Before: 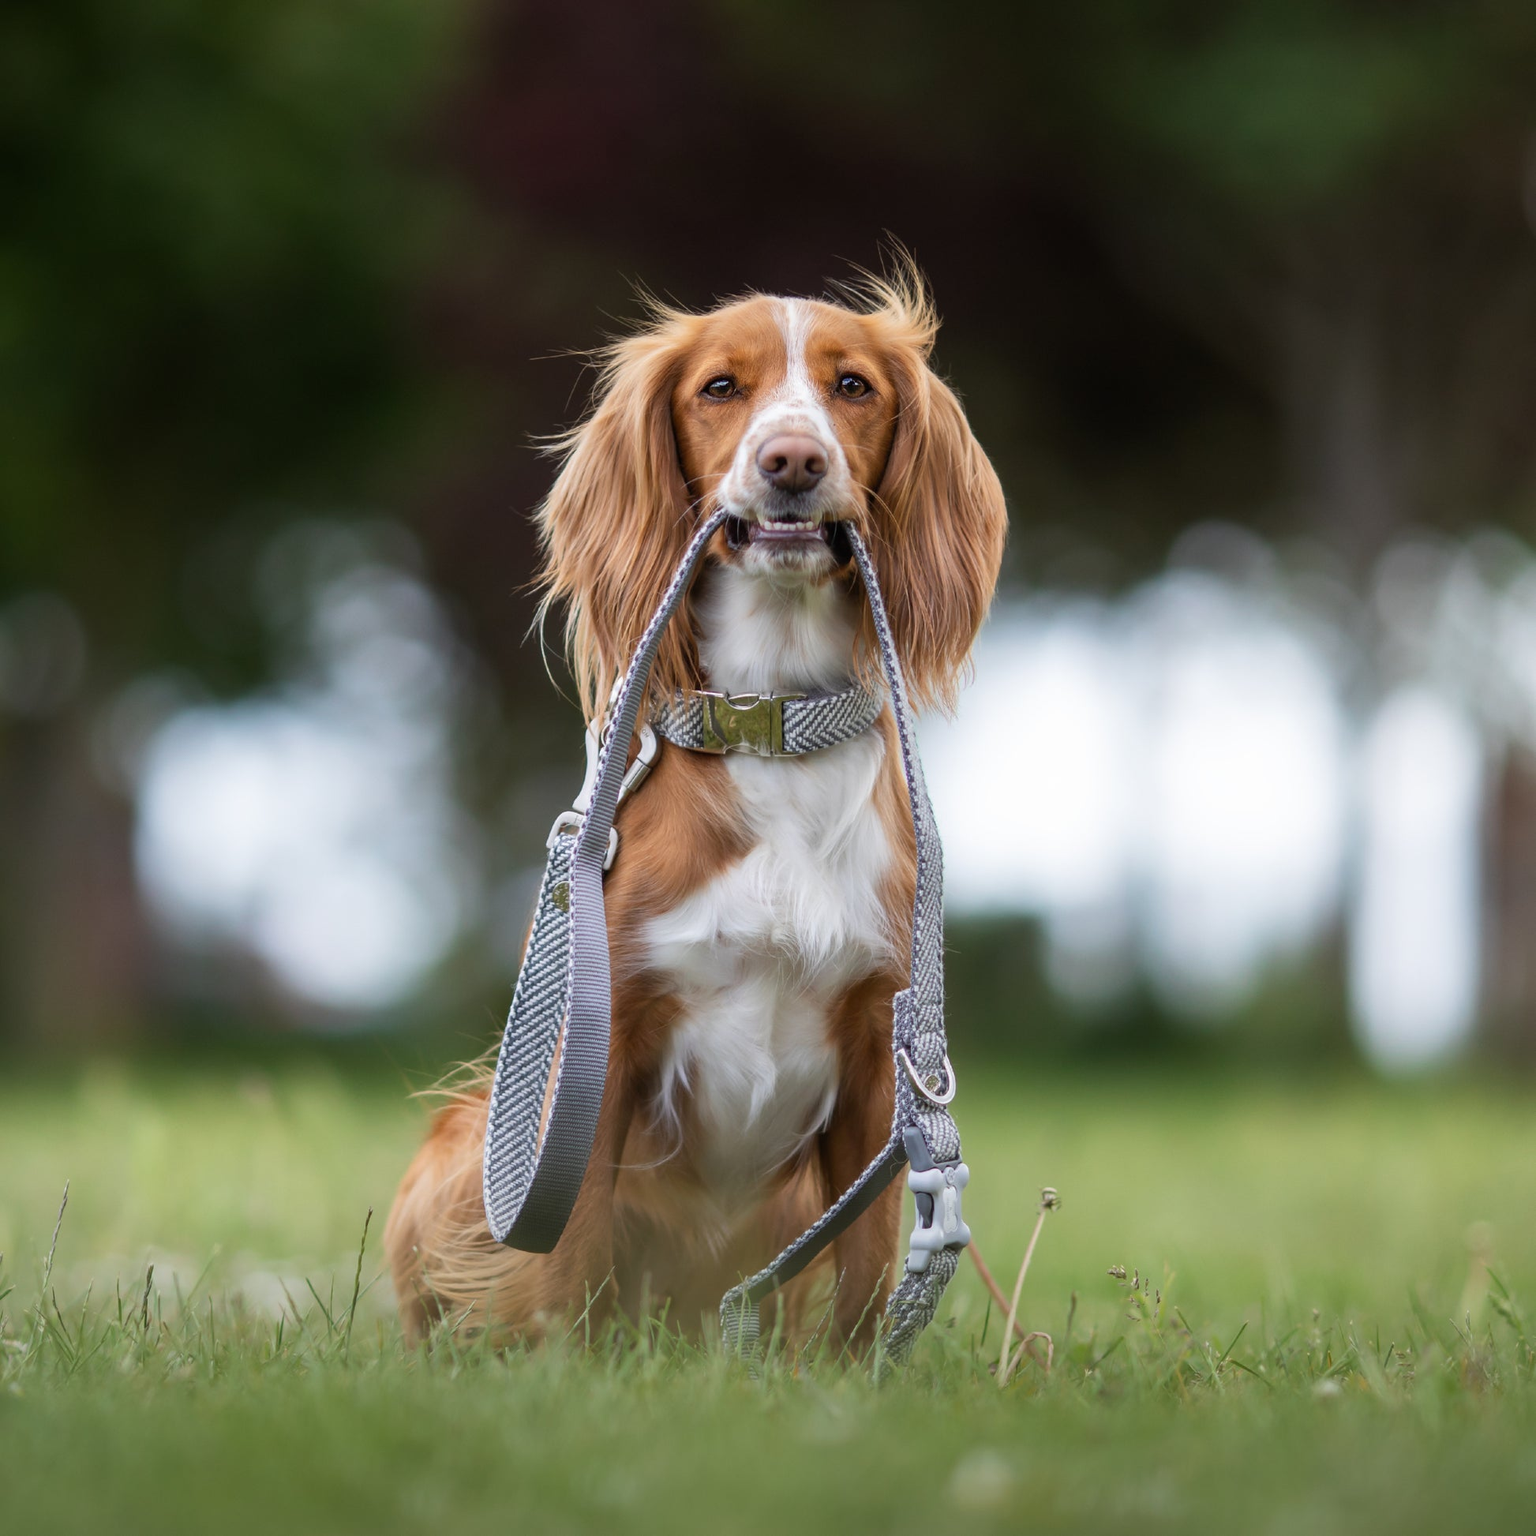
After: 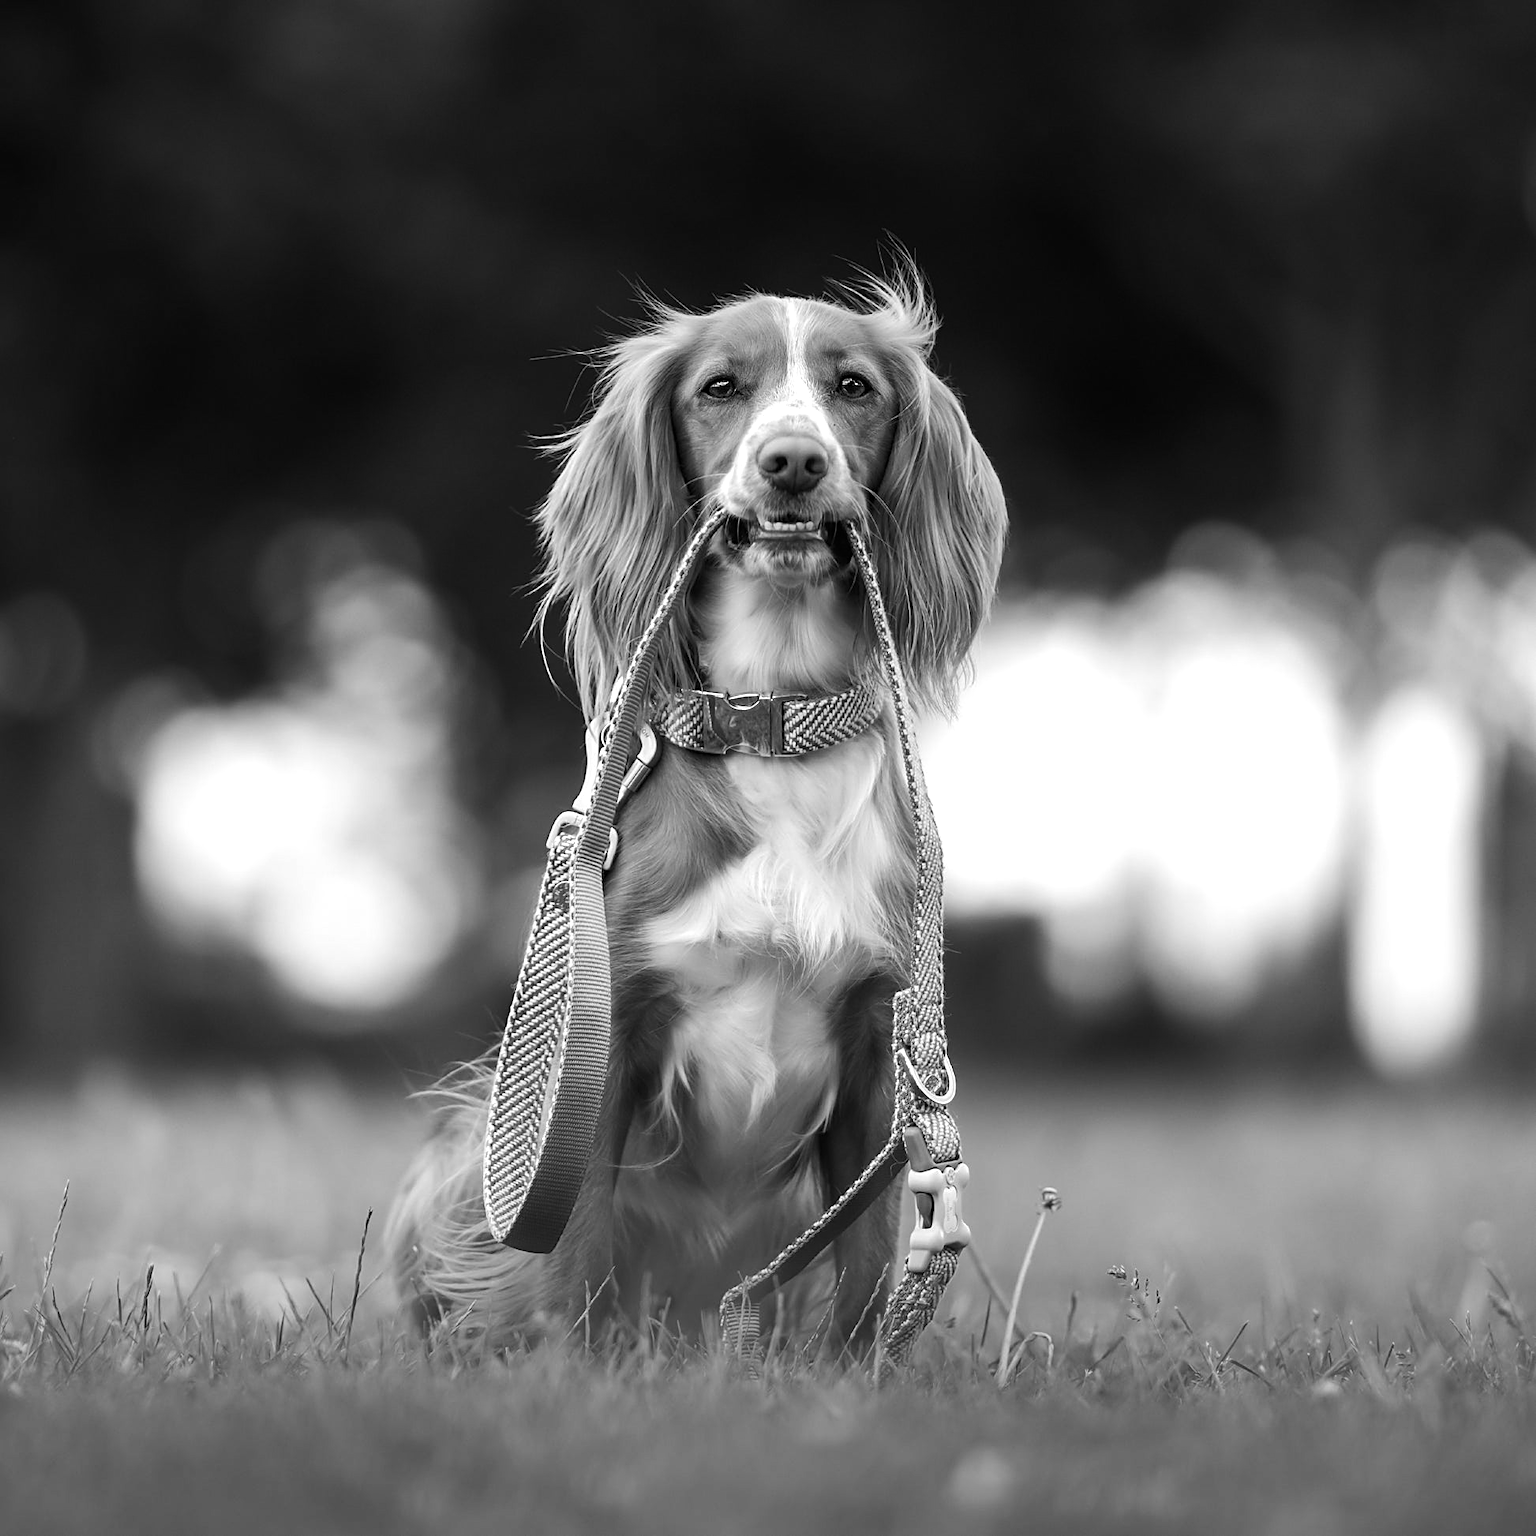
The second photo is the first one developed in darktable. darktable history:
tone equalizer: -8 EV -0.417 EV, -7 EV -0.389 EV, -6 EV -0.333 EV, -5 EV -0.222 EV, -3 EV 0.222 EV, -2 EV 0.333 EV, -1 EV 0.389 EV, +0 EV 0.417 EV, edges refinement/feathering 500, mask exposure compensation -1.57 EV, preserve details no
color calibration: output gray [0.31, 0.36, 0.33, 0], gray › normalize channels true, illuminant same as pipeline (D50), adaptation XYZ, x 0.346, y 0.359, gamut compression 0
sharpen: on, module defaults
white balance: red 0.984, blue 1.059
